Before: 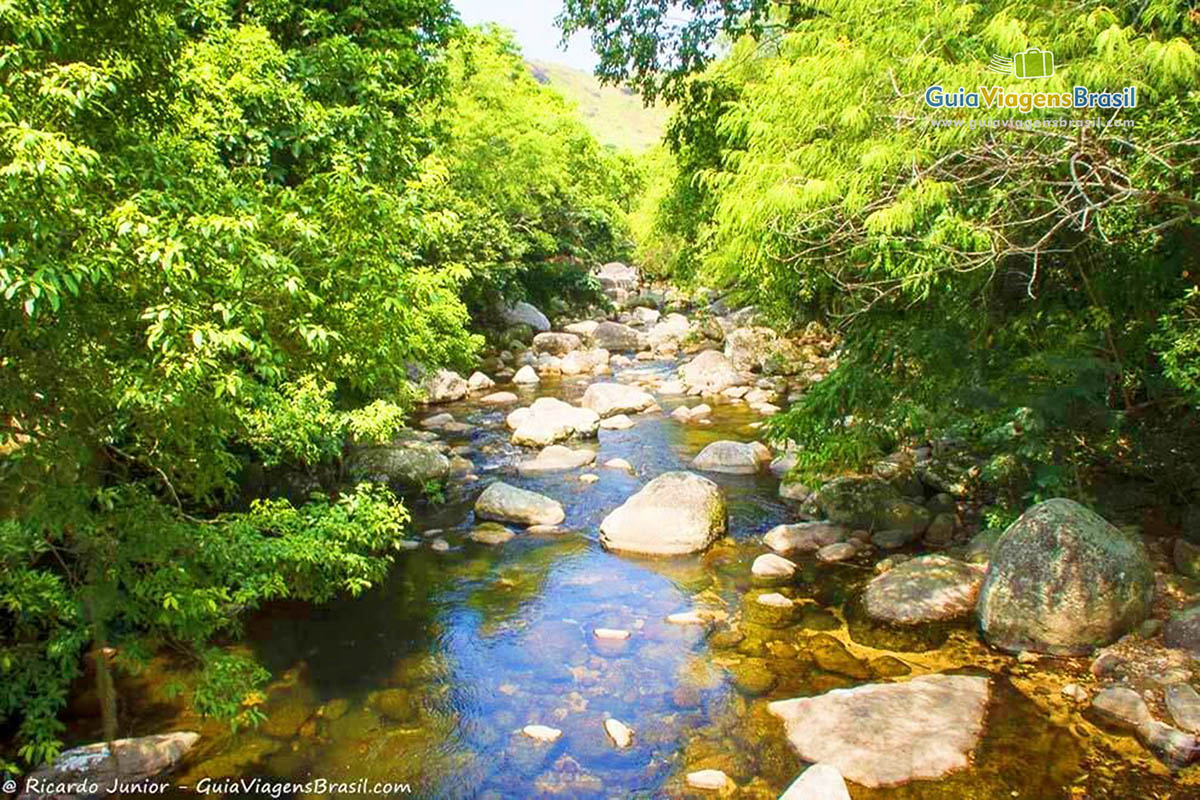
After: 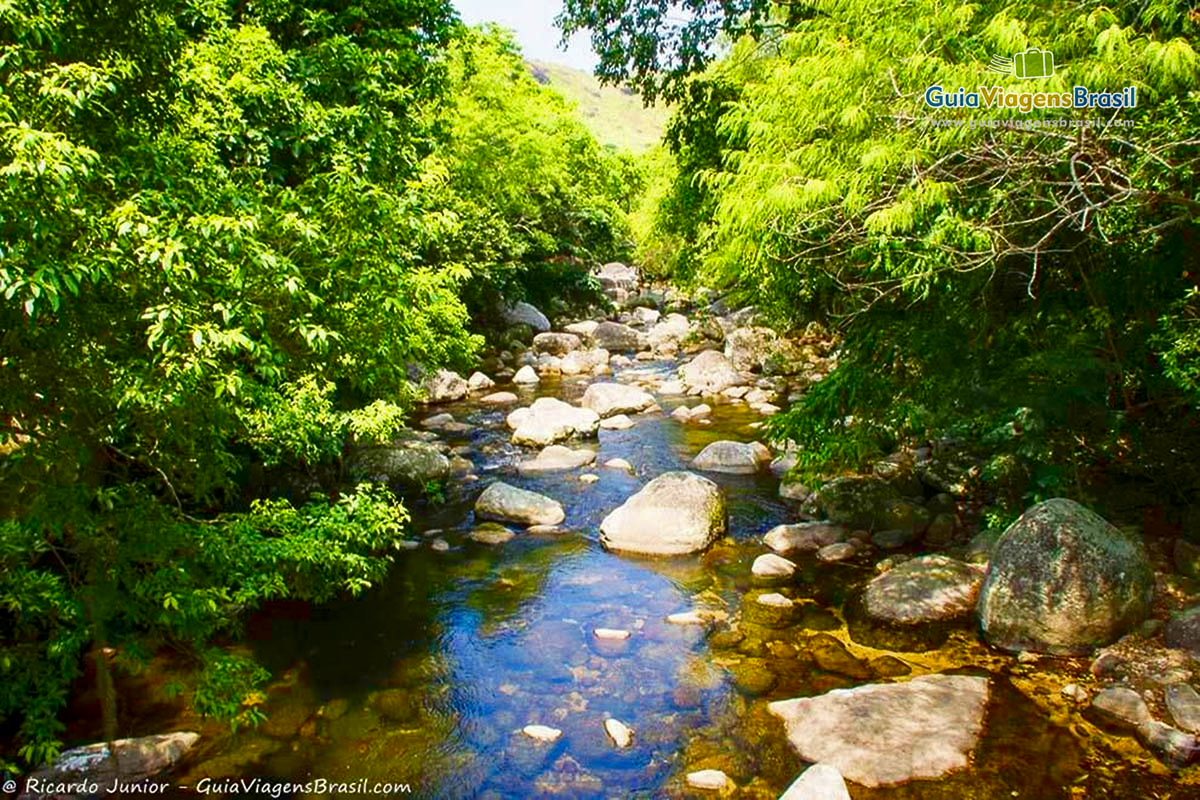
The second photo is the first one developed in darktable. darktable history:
contrast brightness saturation: brightness -0.216, saturation 0.077
